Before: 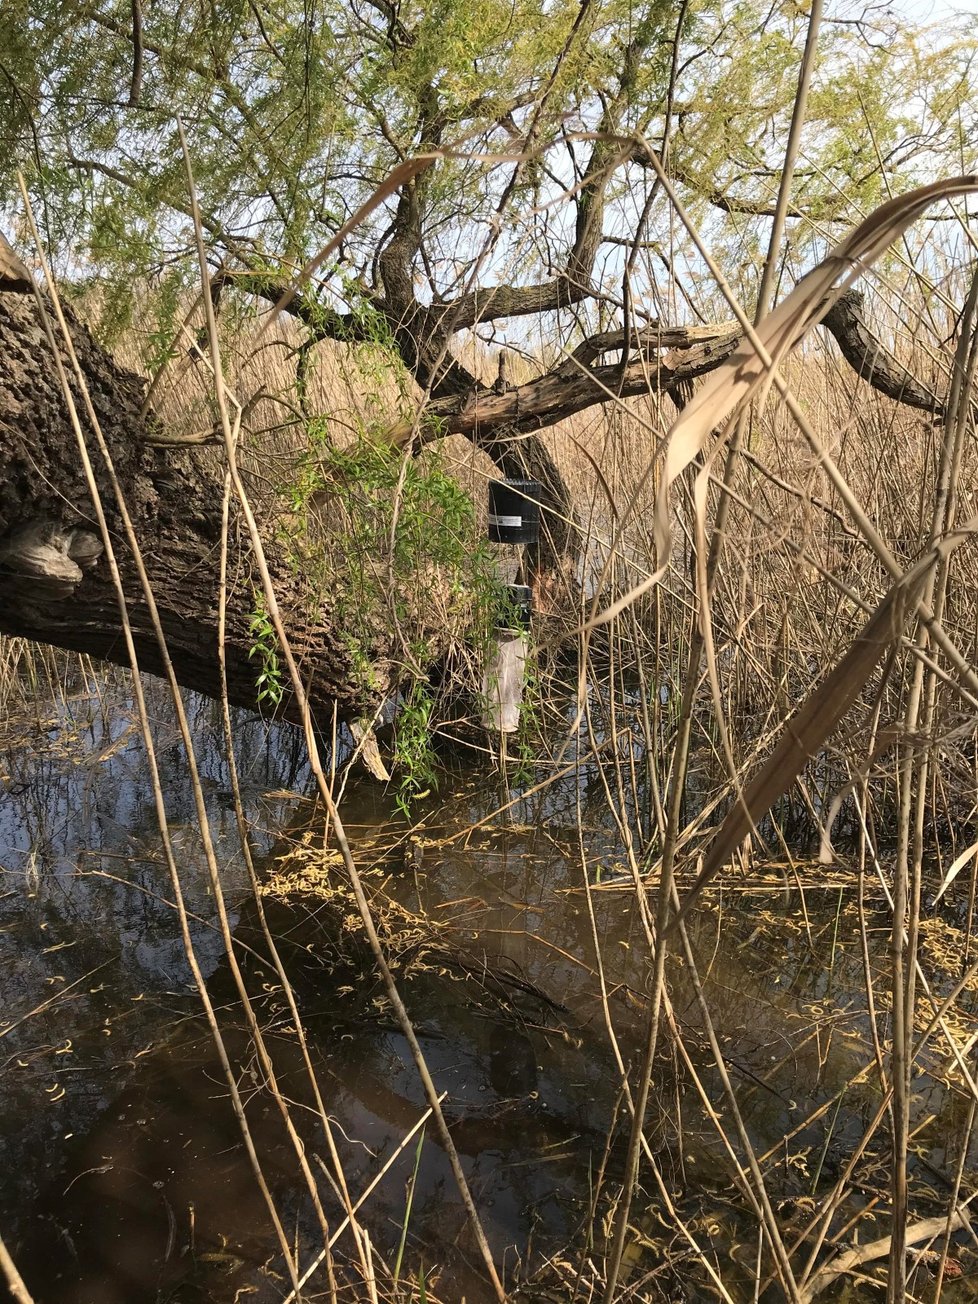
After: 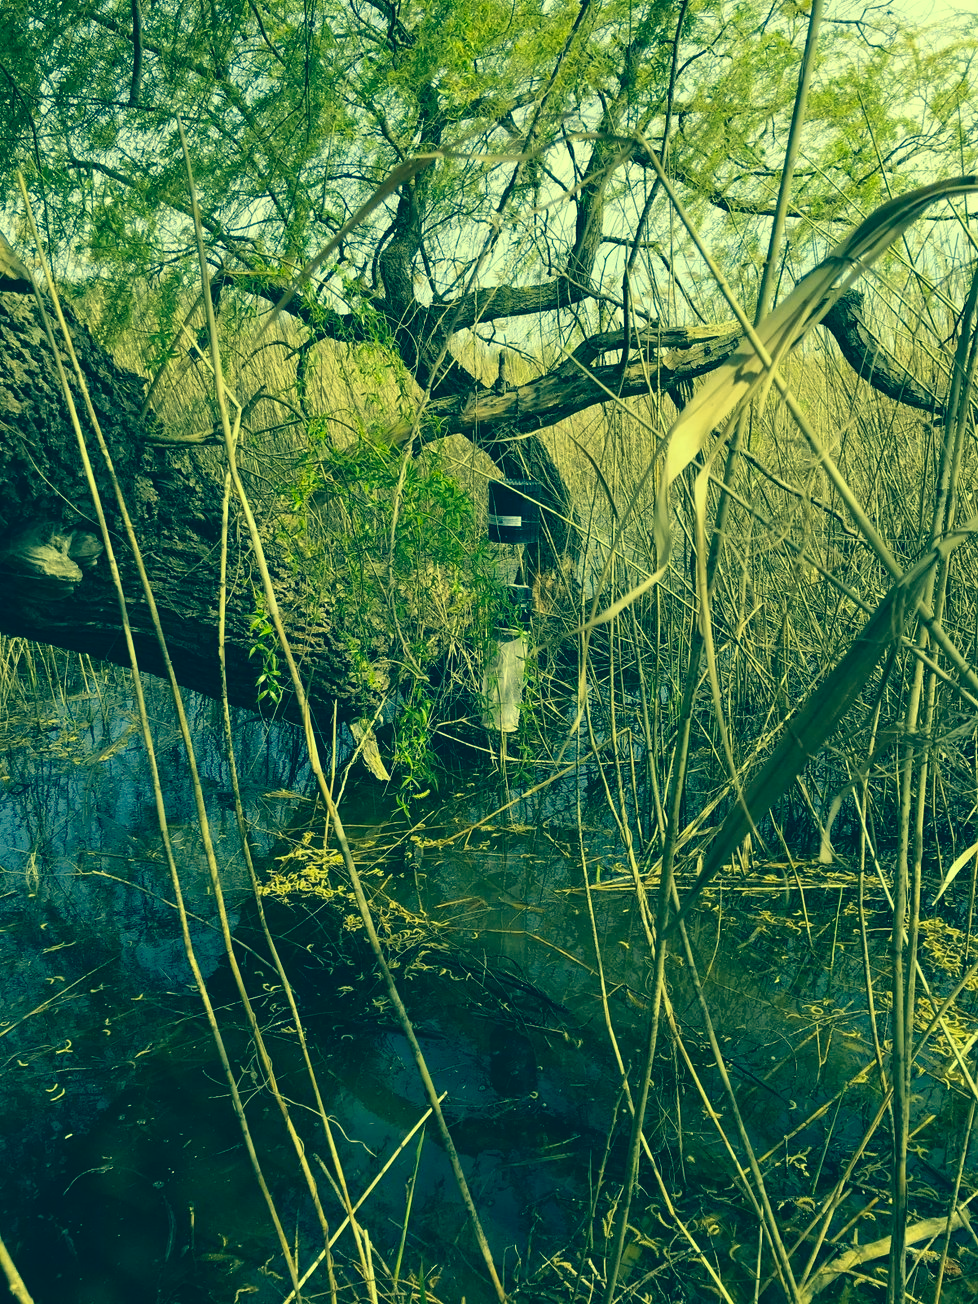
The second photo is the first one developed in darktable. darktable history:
color correction: highlights a* -15.57, highlights b* 39.69, shadows a* -39.92, shadows b* -26.9
